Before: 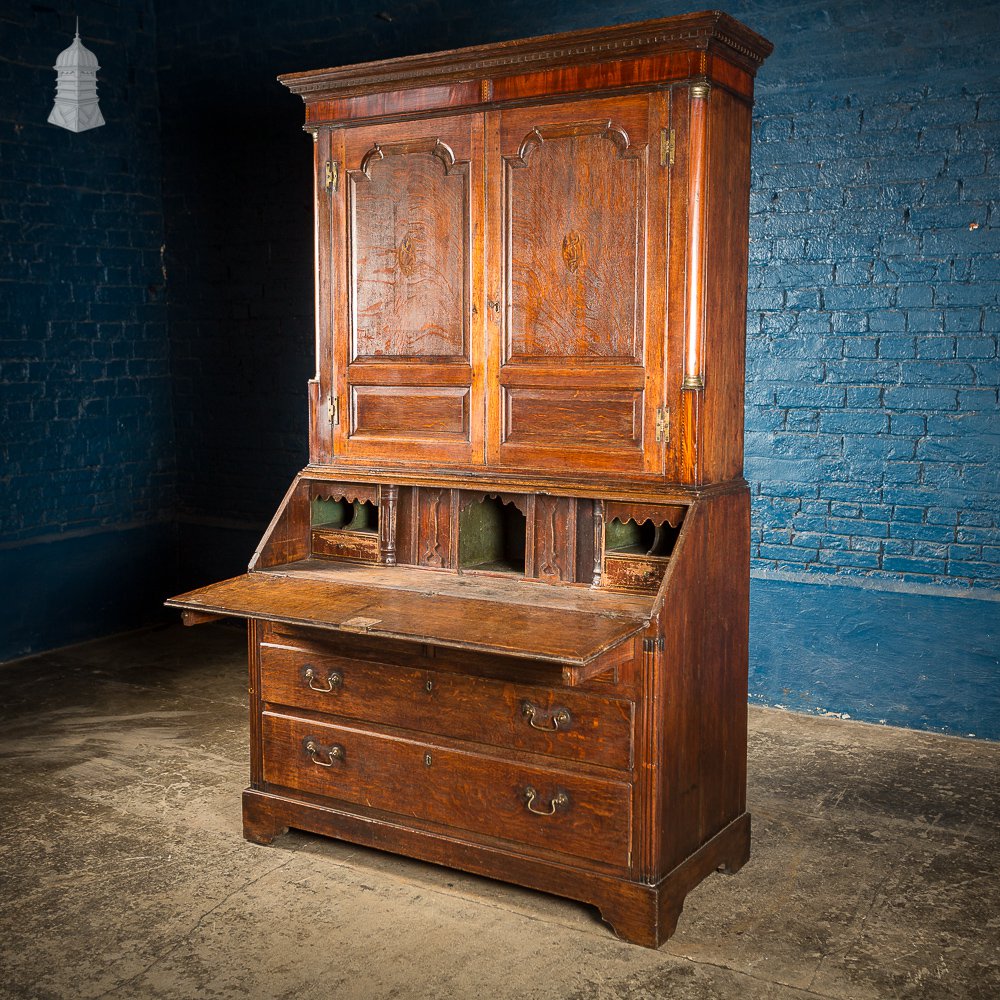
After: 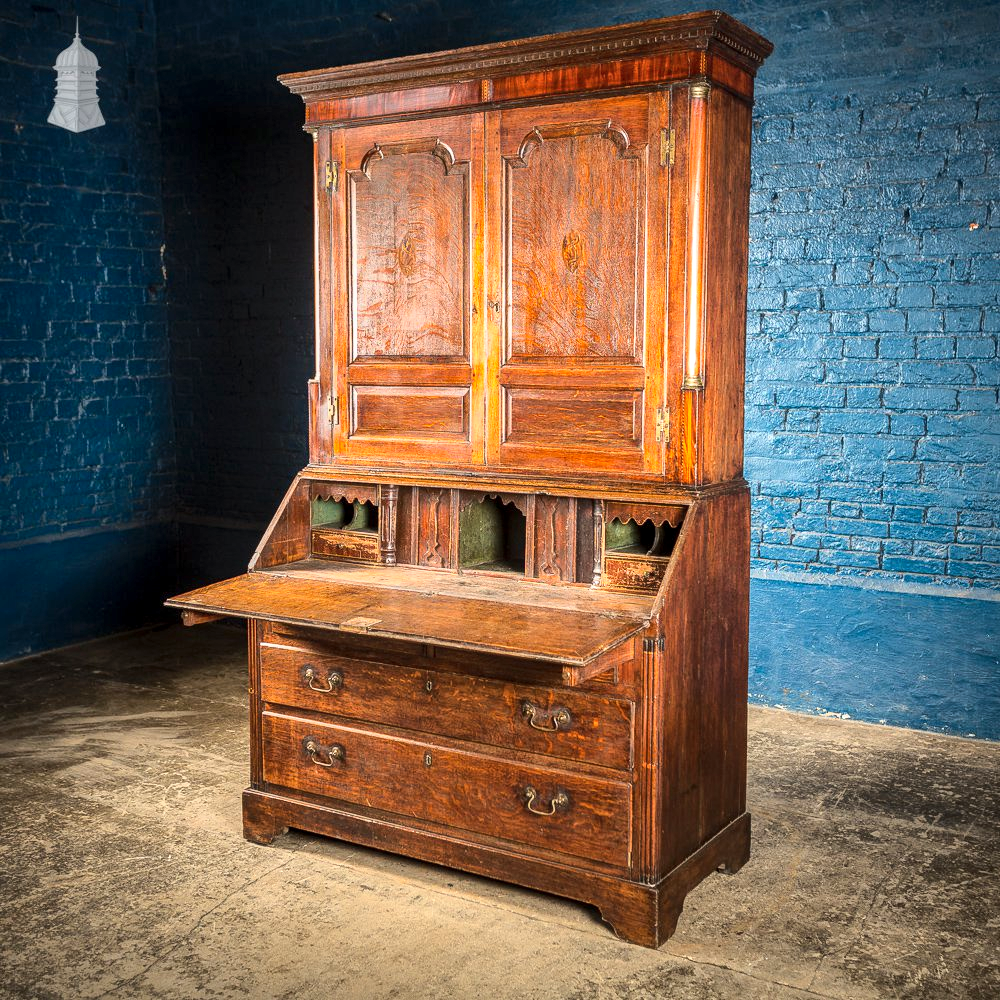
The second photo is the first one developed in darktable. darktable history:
local contrast: on, module defaults
shadows and highlights: on, module defaults
base curve: curves: ch0 [(0, 0) (0.028, 0.03) (0.121, 0.232) (0.46, 0.748) (0.859, 0.968) (1, 1)]
